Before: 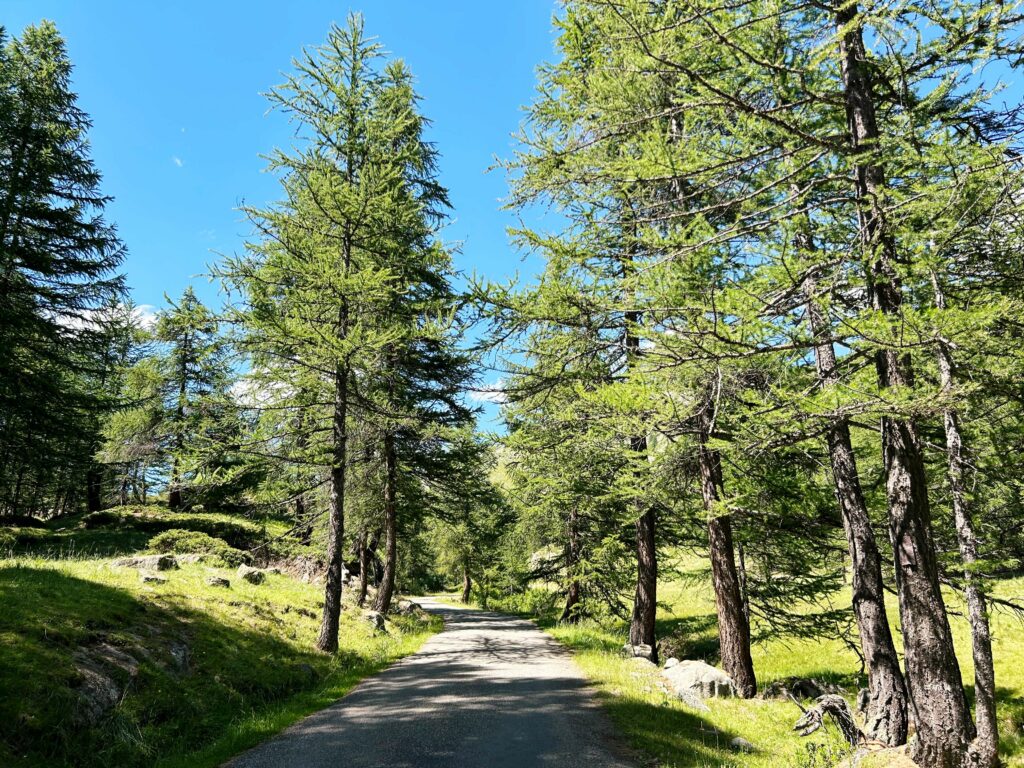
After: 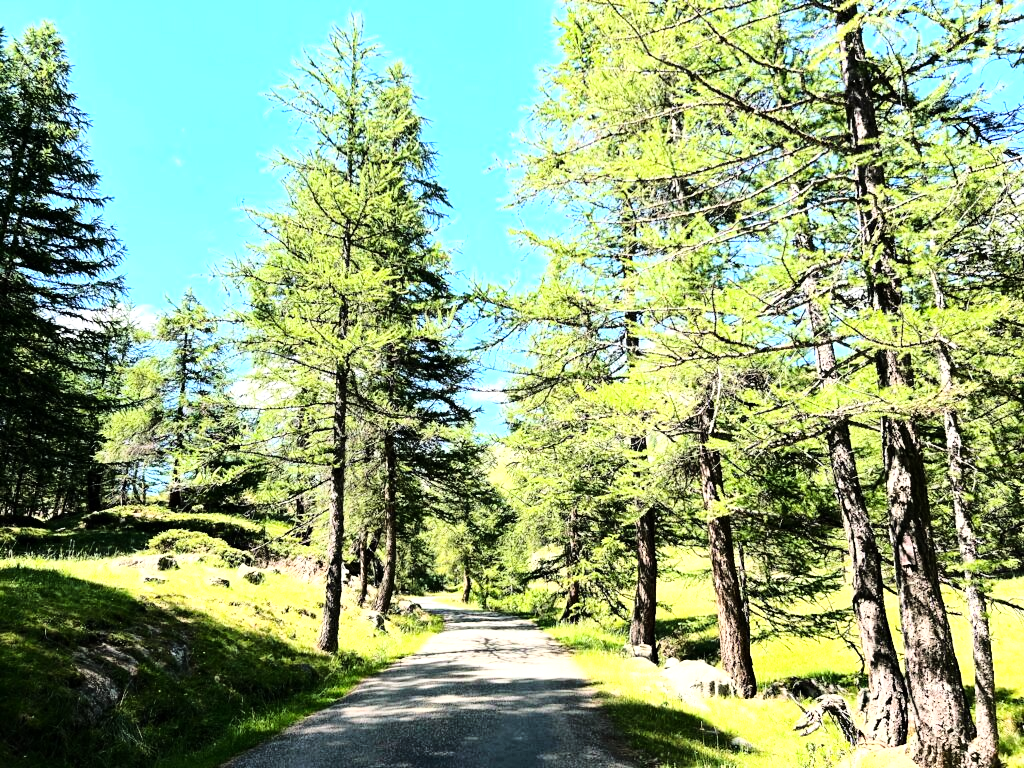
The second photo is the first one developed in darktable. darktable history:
tone equalizer: -8 EV -0.745 EV, -7 EV -0.716 EV, -6 EV -0.584 EV, -5 EV -0.372 EV, -3 EV 0.383 EV, -2 EV 0.6 EV, -1 EV 0.7 EV, +0 EV 0.739 EV
base curve: curves: ch0 [(0, 0) (0.028, 0.03) (0.121, 0.232) (0.46, 0.748) (0.859, 0.968) (1, 1)]
